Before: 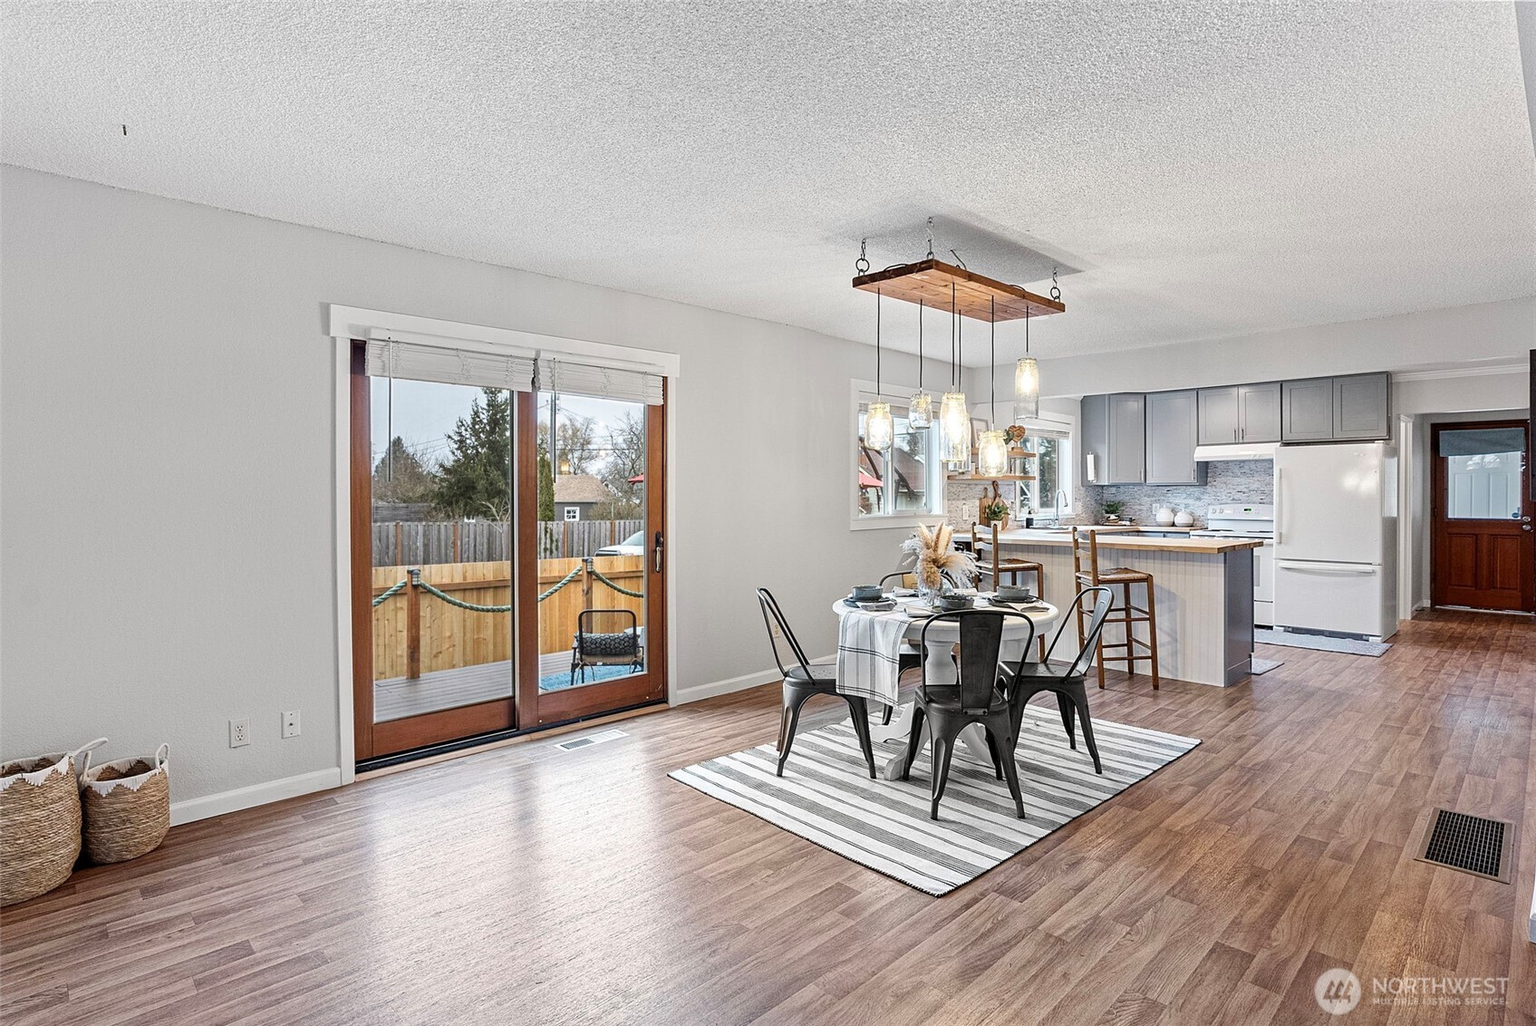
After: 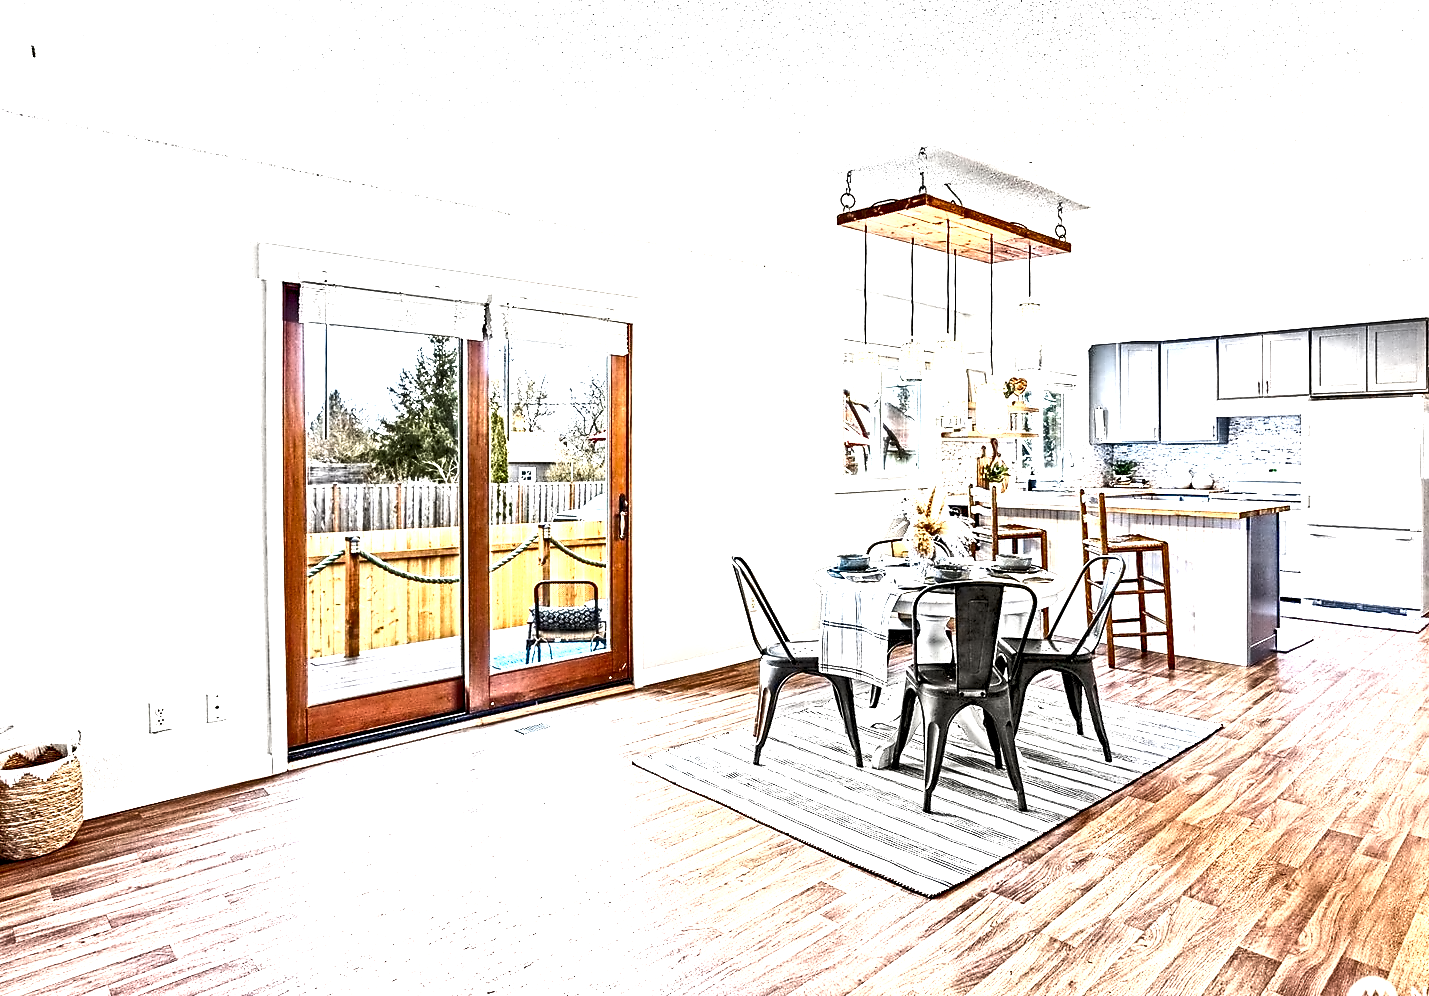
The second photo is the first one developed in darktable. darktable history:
contrast equalizer: y [[0.5, 0.542, 0.583, 0.625, 0.667, 0.708], [0.5 ×6], [0.5 ×6], [0, 0.033, 0.067, 0.1, 0.133, 0.167], [0, 0.05, 0.1, 0.15, 0.2, 0.25]]
haze removal: adaptive false
tone equalizer: on, module defaults
crop: left 6.155%, top 8.141%, right 9.537%, bottom 3.8%
exposure: black level correction 0.005, exposure 2.068 EV, compensate highlight preservation false
shadows and highlights: radius 125.4, shadows 30.53, highlights -31, low approximation 0.01, soften with gaussian
color correction: highlights a* -0.098, highlights b* 0.127
